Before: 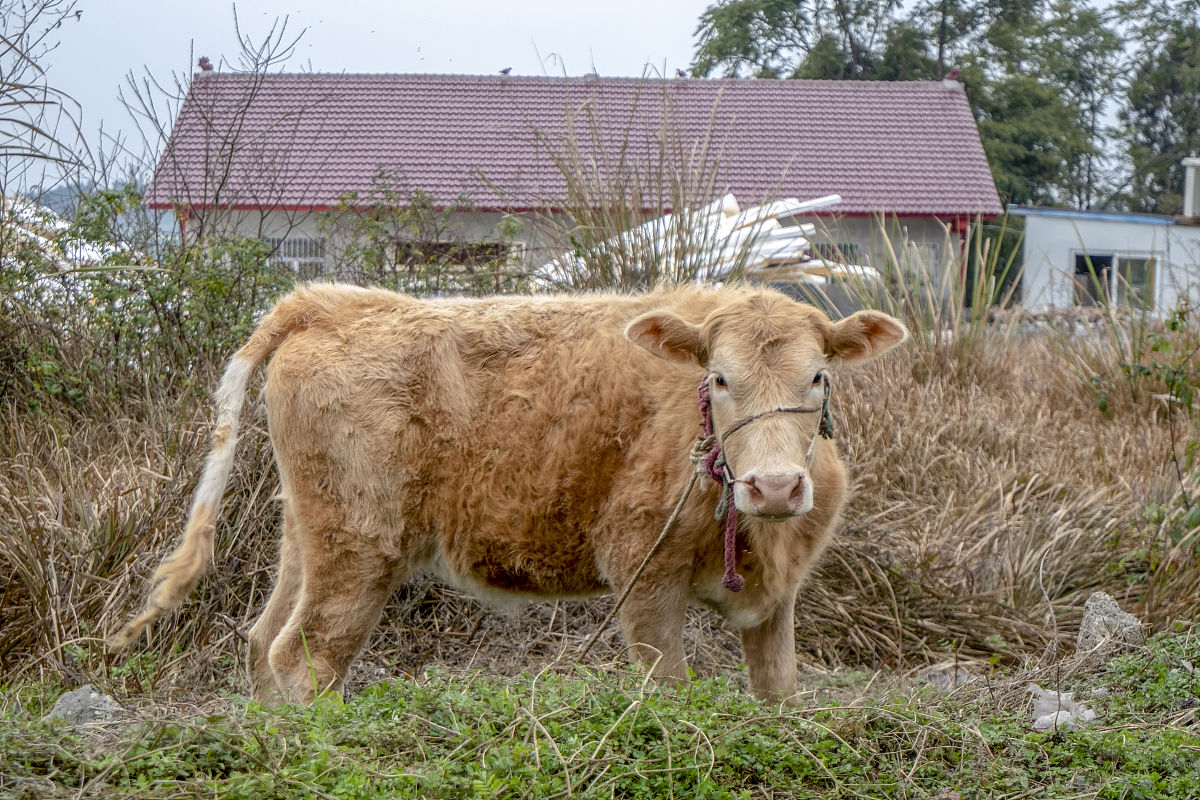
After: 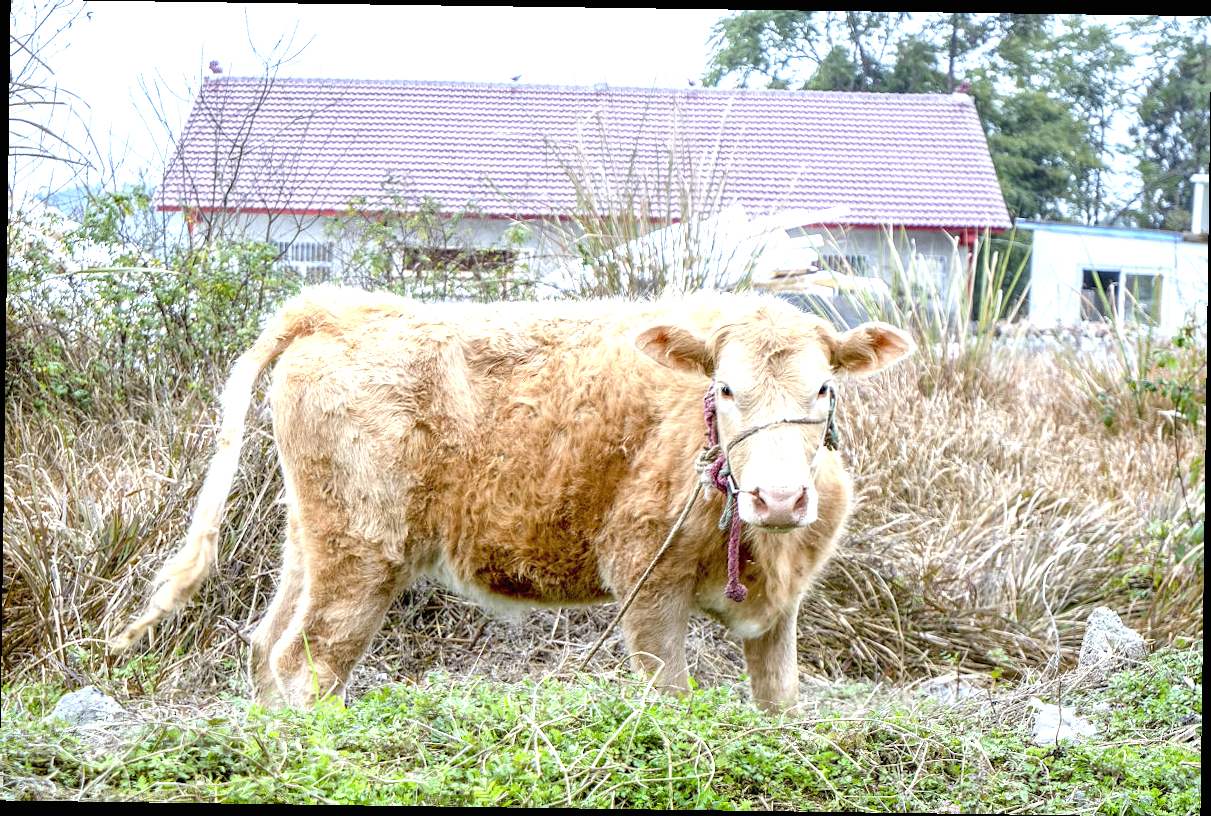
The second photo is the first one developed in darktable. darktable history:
white balance: red 0.924, blue 1.095
exposure: black level correction 0, exposure 1.5 EV, compensate highlight preservation false
rotate and perspective: rotation 0.8°, automatic cropping off
